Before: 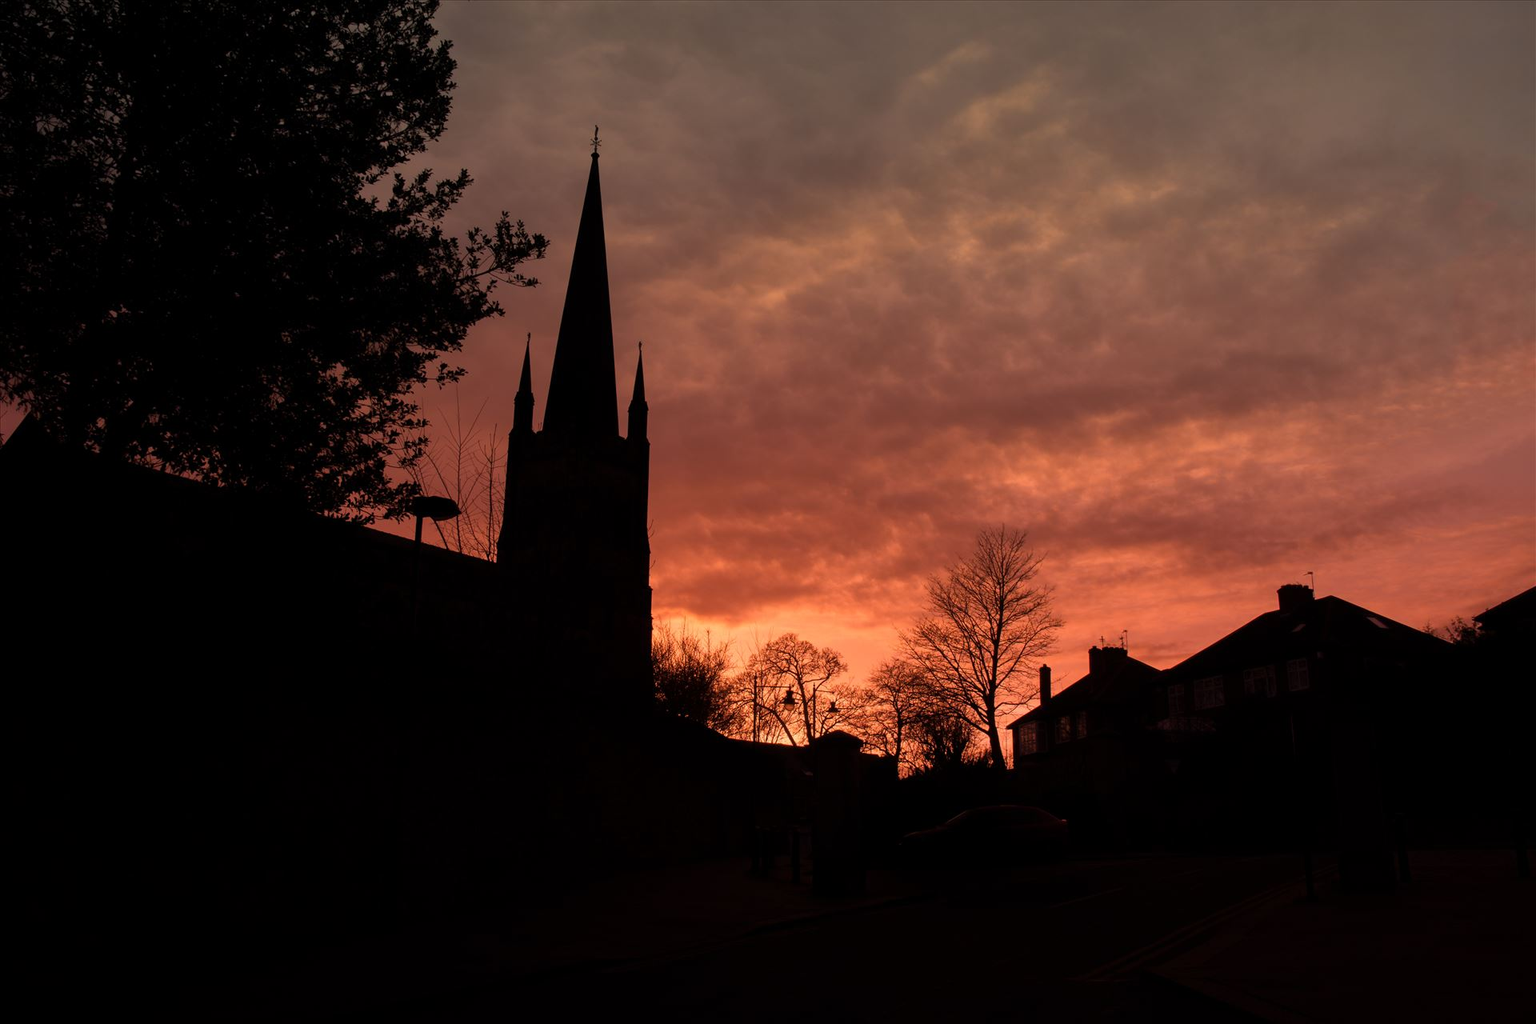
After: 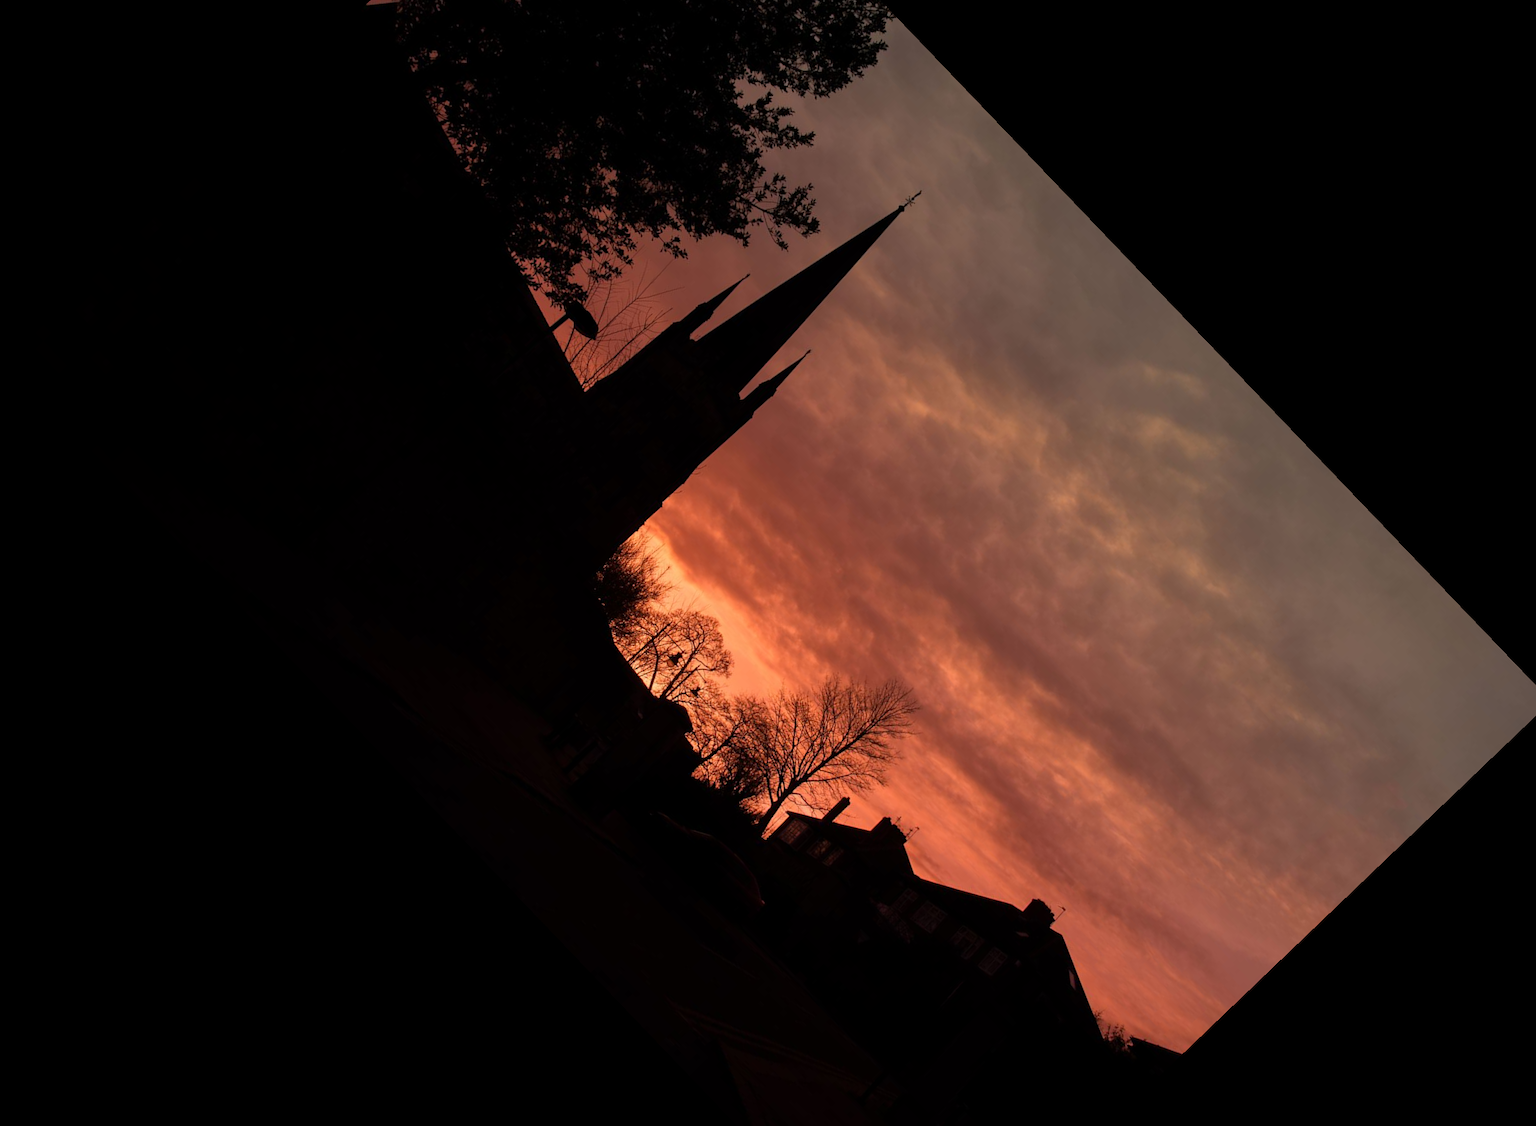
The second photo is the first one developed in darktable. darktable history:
rotate and perspective: rotation 0.174°, lens shift (vertical) 0.013, lens shift (horizontal) 0.019, shear 0.001, automatic cropping original format, crop left 0.007, crop right 0.991, crop top 0.016, crop bottom 0.997
crop and rotate: angle -46.26°, top 16.234%, right 0.912%, bottom 11.704%
